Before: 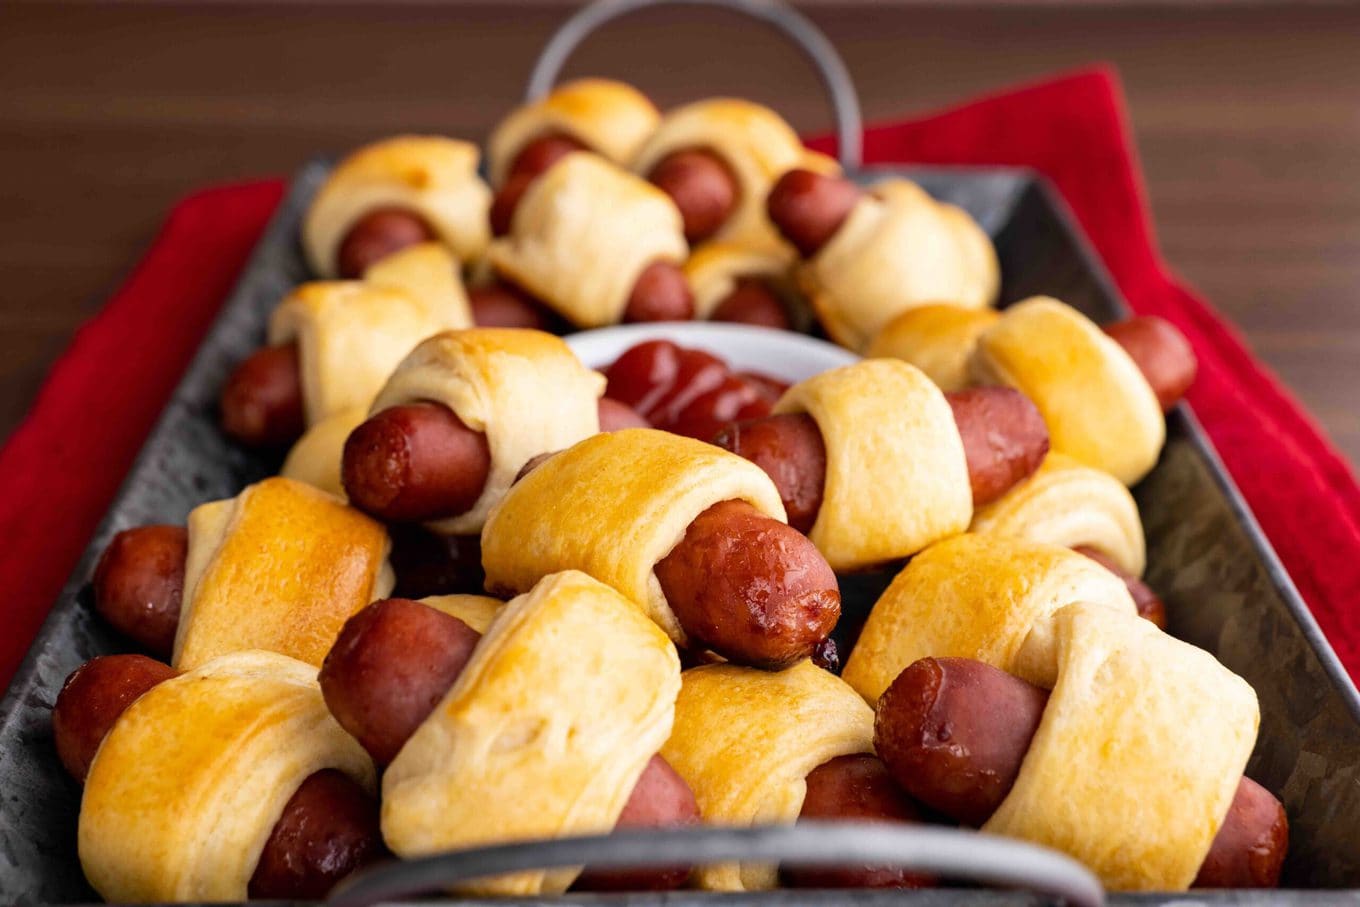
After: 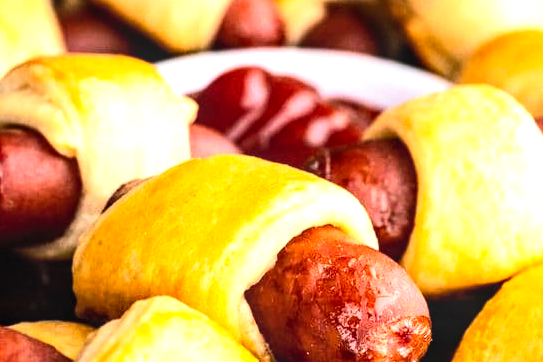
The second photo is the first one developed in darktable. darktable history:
crop: left 30.102%, top 30.275%, right 29.898%, bottom 29.813%
local contrast: detail 130%
contrast brightness saturation: contrast 0.195, brightness 0.161, saturation 0.23
tone equalizer: -8 EV -1.1 EV, -7 EV -1.01 EV, -6 EV -0.858 EV, -5 EV -0.598 EV, -3 EV 0.588 EV, -2 EV 0.858 EV, -1 EV 1.01 EV, +0 EV 1.08 EV, edges refinement/feathering 500, mask exposure compensation -1.57 EV, preserve details no
